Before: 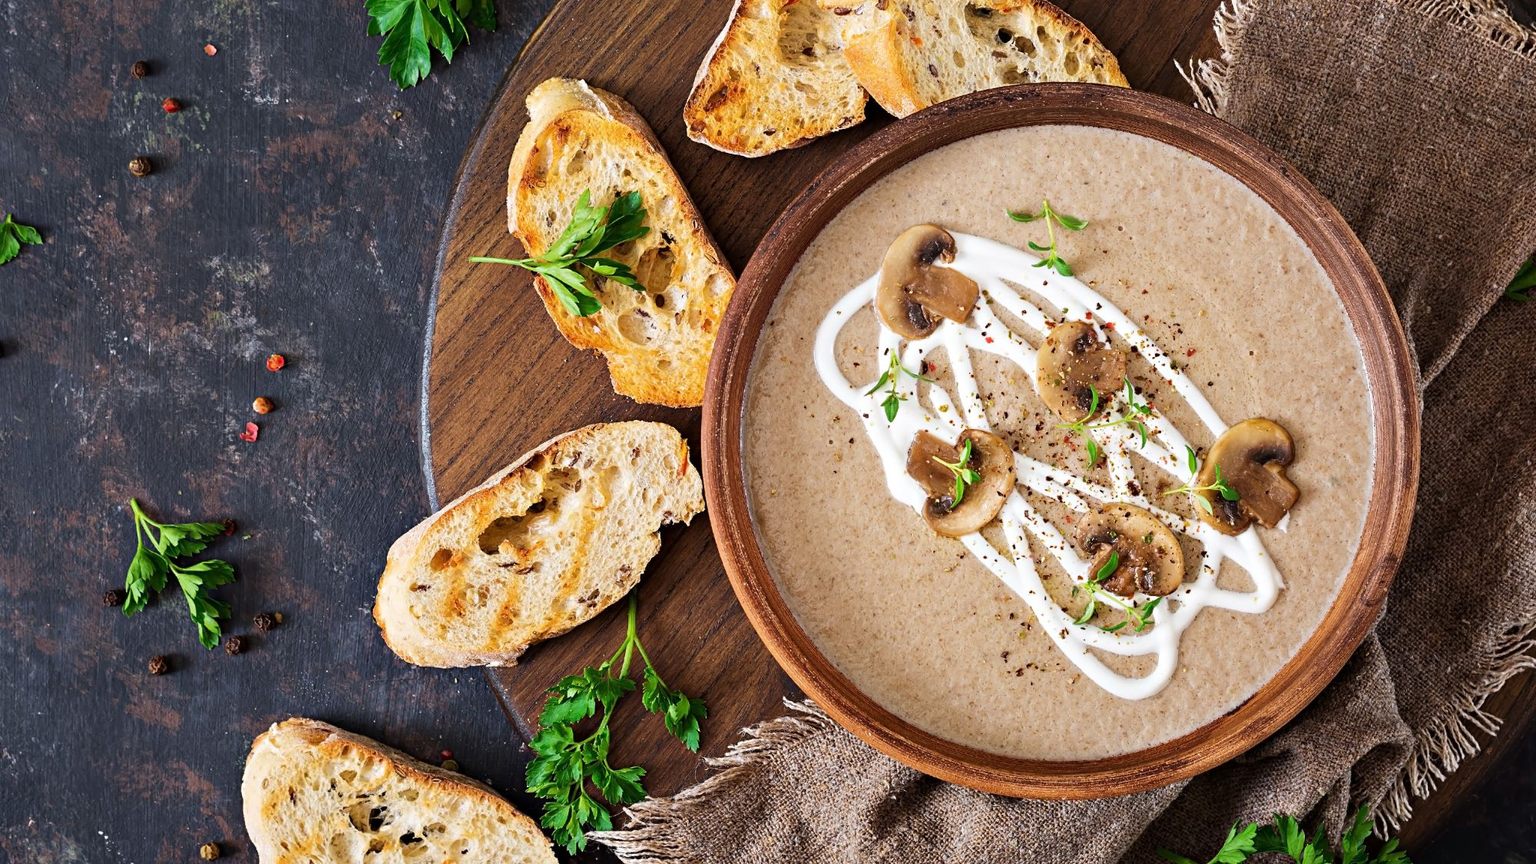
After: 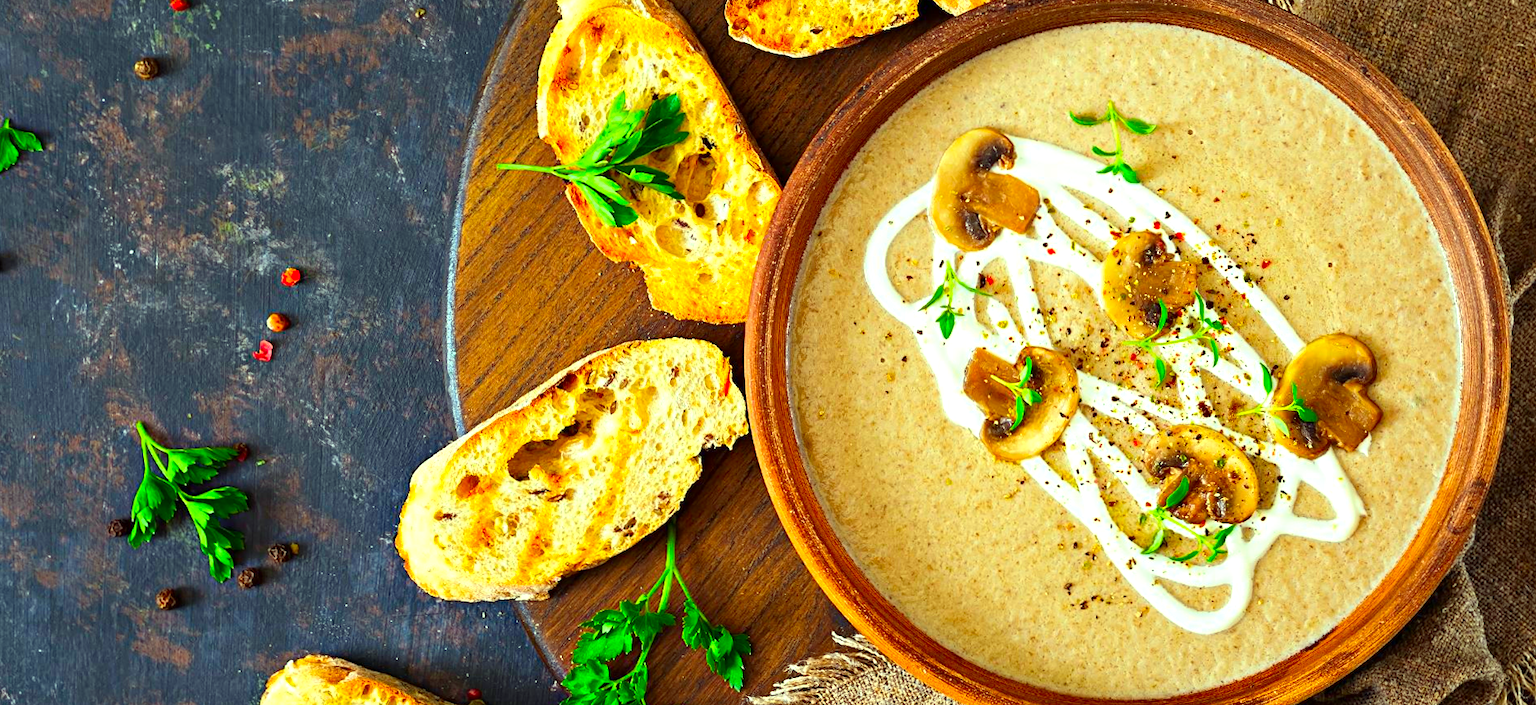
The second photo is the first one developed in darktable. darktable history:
exposure: exposure 0.518 EV, compensate highlight preservation false
color correction: highlights a* -11, highlights b* 9.81, saturation 1.72
crop and rotate: angle 0.108°, top 11.954%, right 5.766%, bottom 11.124%
